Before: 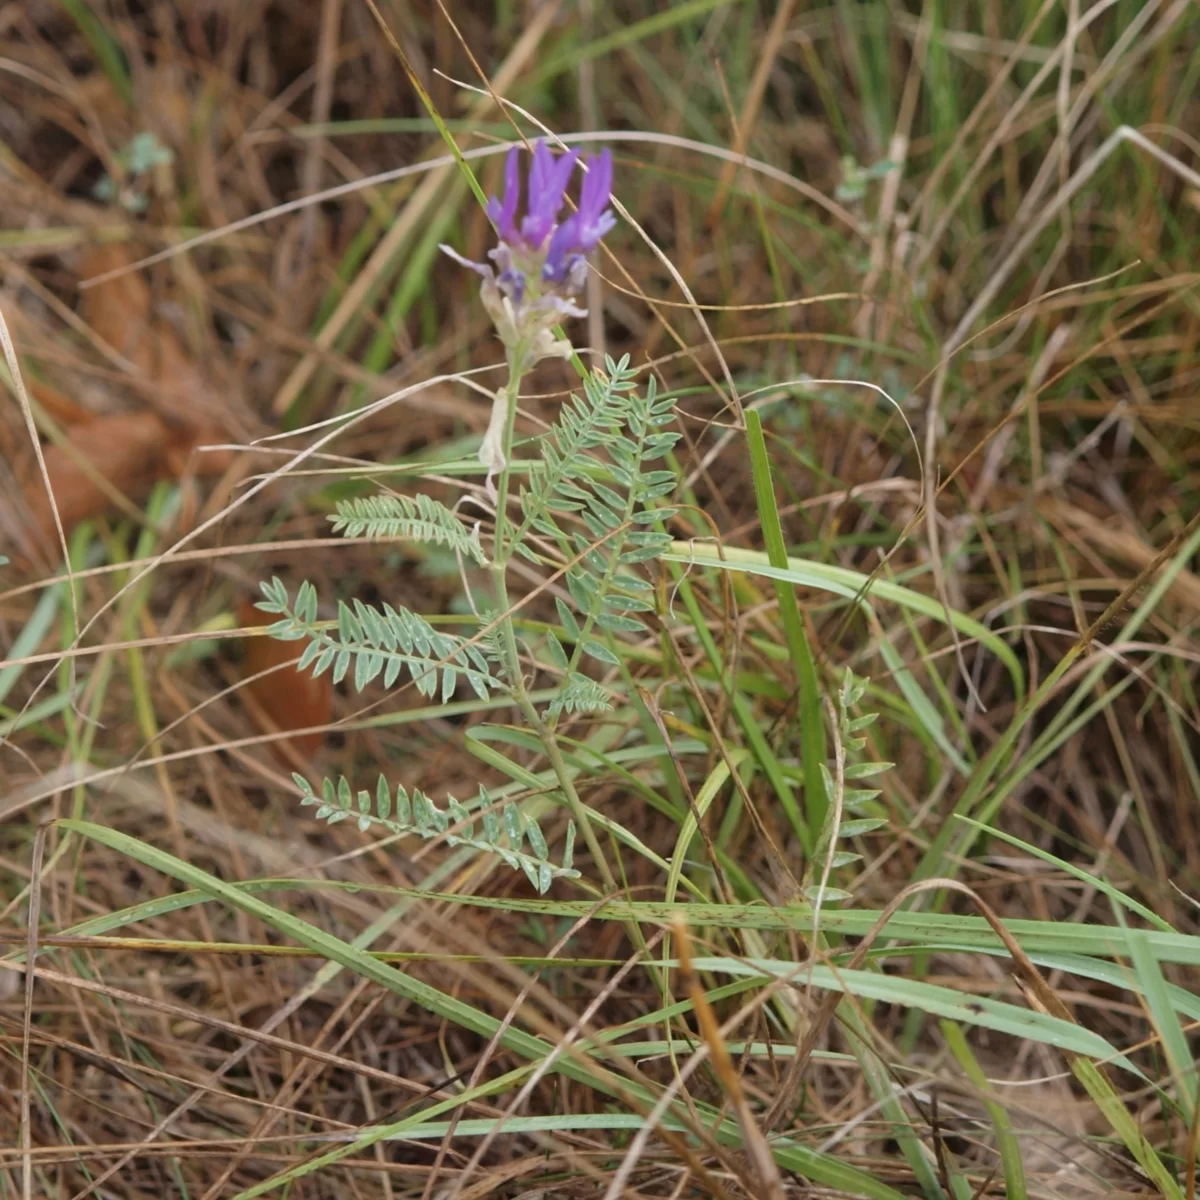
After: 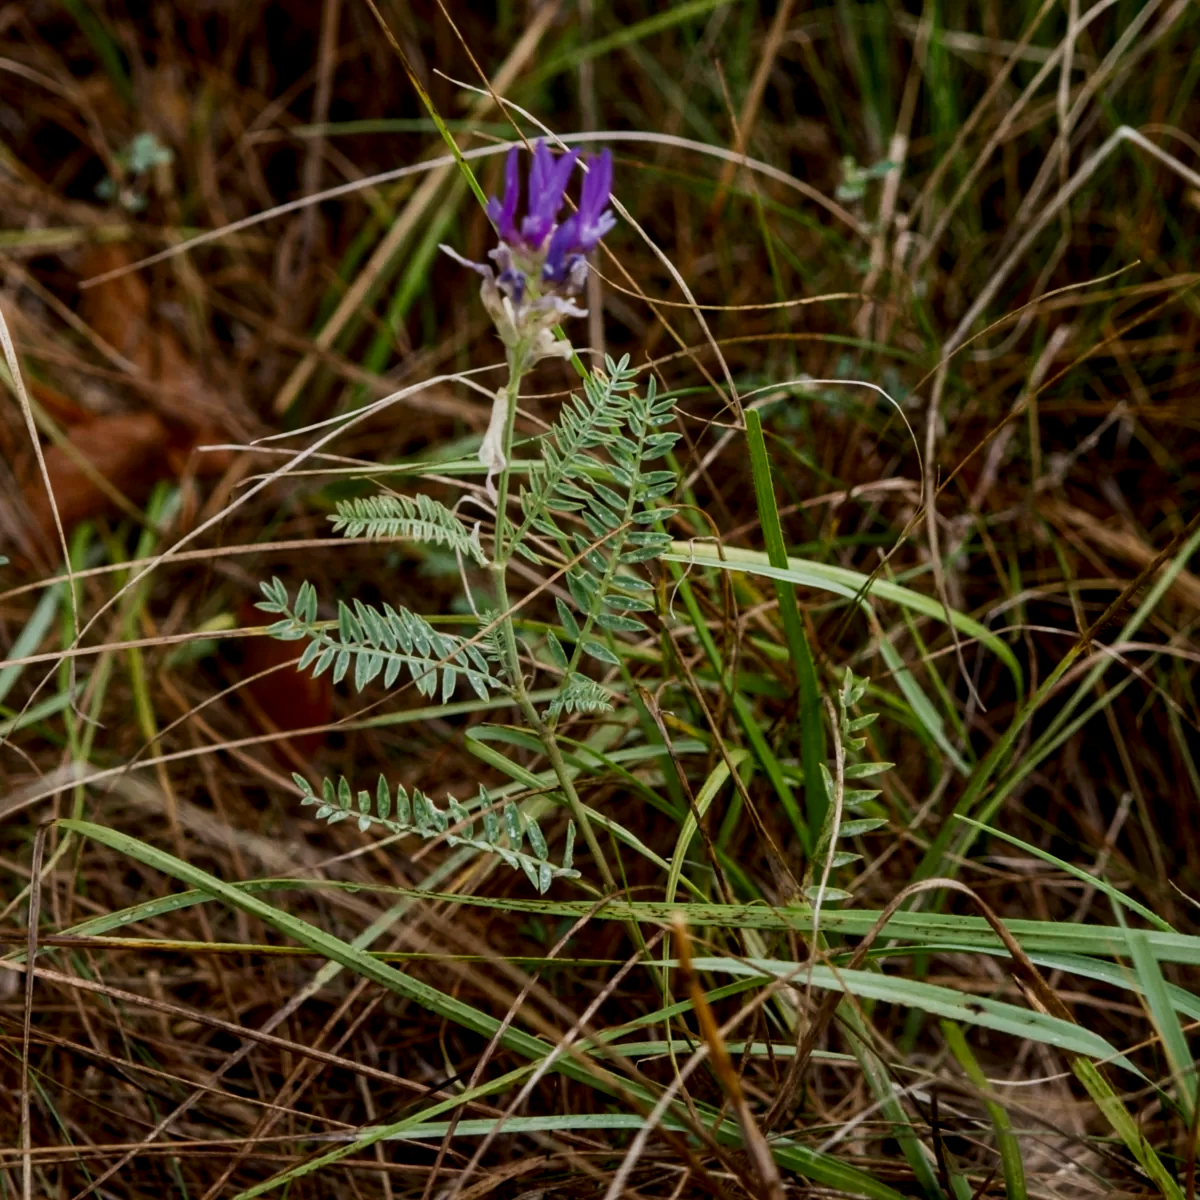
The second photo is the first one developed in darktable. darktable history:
local contrast: detail 130%
contrast brightness saturation: brightness -0.247, saturation 0.201
tone curve: curves: ch0 [(0, 0) (0.003, 0.012) (0.011, 0.015) (0.025, 0.02) (0.044, 0.032) (0.069, 0.044) (0.1, 0.063) (0.136, 0.085) (0.177, 0.121) (0.224, 0.159) (0.277, 0.207) (0.335, 0.261) (0.399, 0.328) (0.468, 0.41) (0.543, 0.506) (0.623, 0.609) (0.709, 0.719) (0.801, 0.82) (0.898, 0.907) (1, 1)], color space Lab, independent channels
filmic rgb: black relative exposure -5.09 EV, white relative exposure 3.96 EV, hardness 2.89, contrast 1.301, highlights saturation mix -31.11%
